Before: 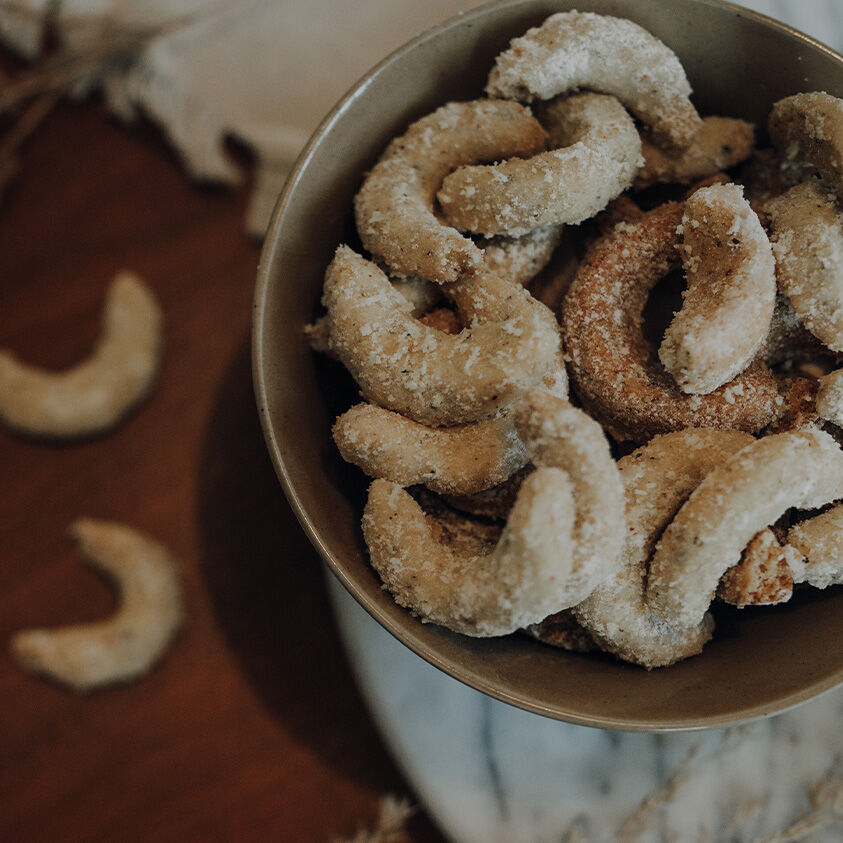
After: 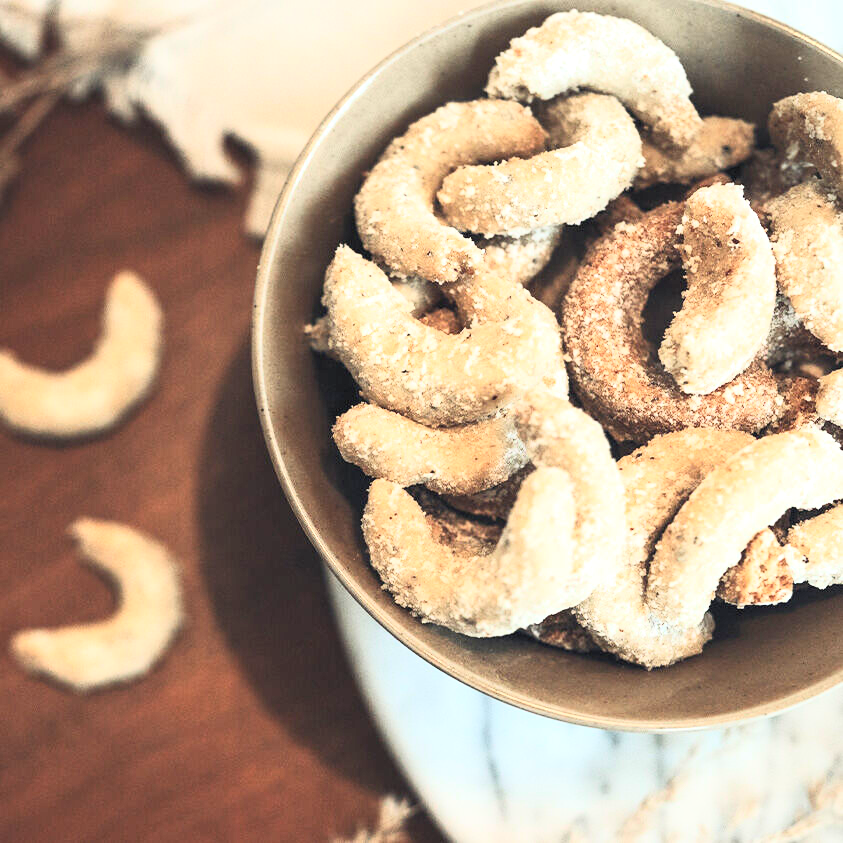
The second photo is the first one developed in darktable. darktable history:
contrast brightness saturation: contrast 0.372, brightness 0.521
exposure: black level correction 0, exposure 1.509 EV, compensate exposure bias true, compensate highlight preservation false
